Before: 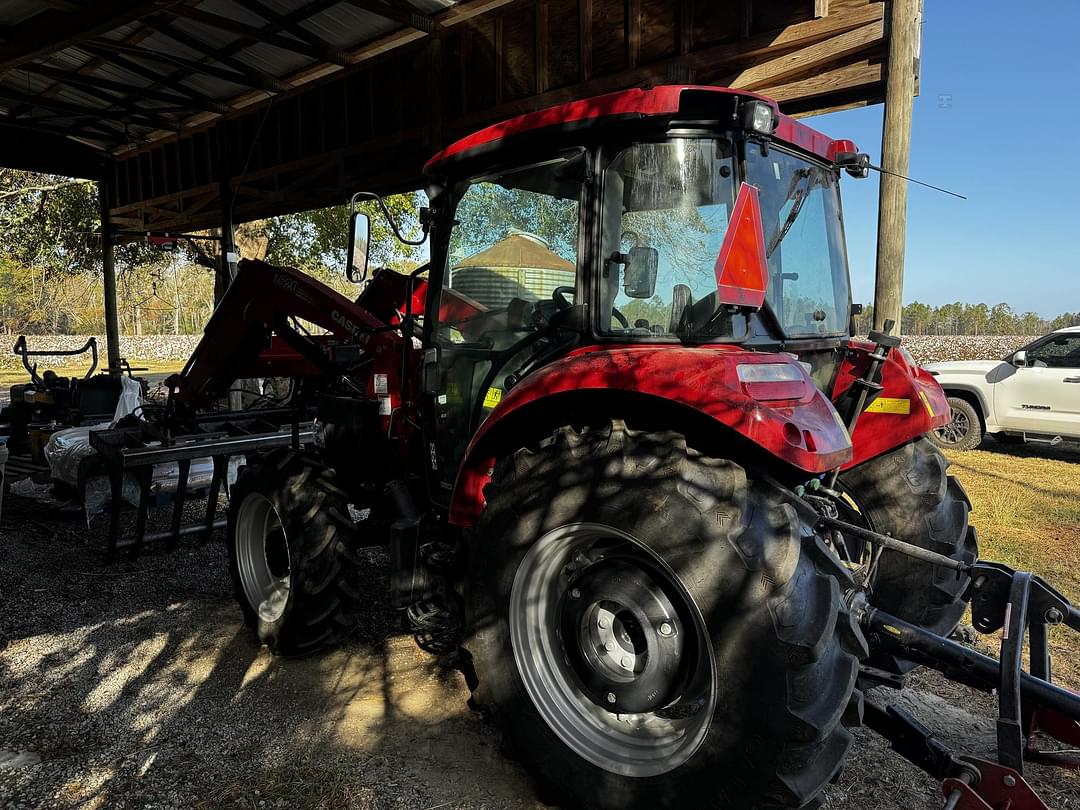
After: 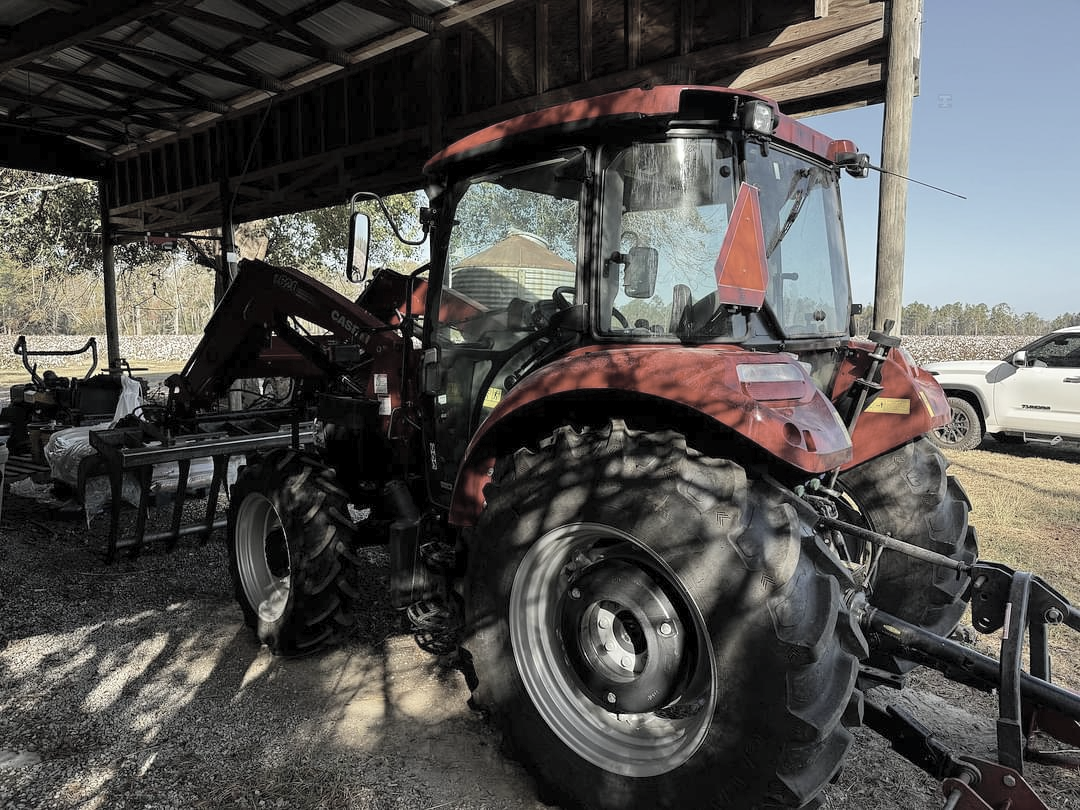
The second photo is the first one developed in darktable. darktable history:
contrast brightness saturation: brightness 0.186, saturation -0.519
